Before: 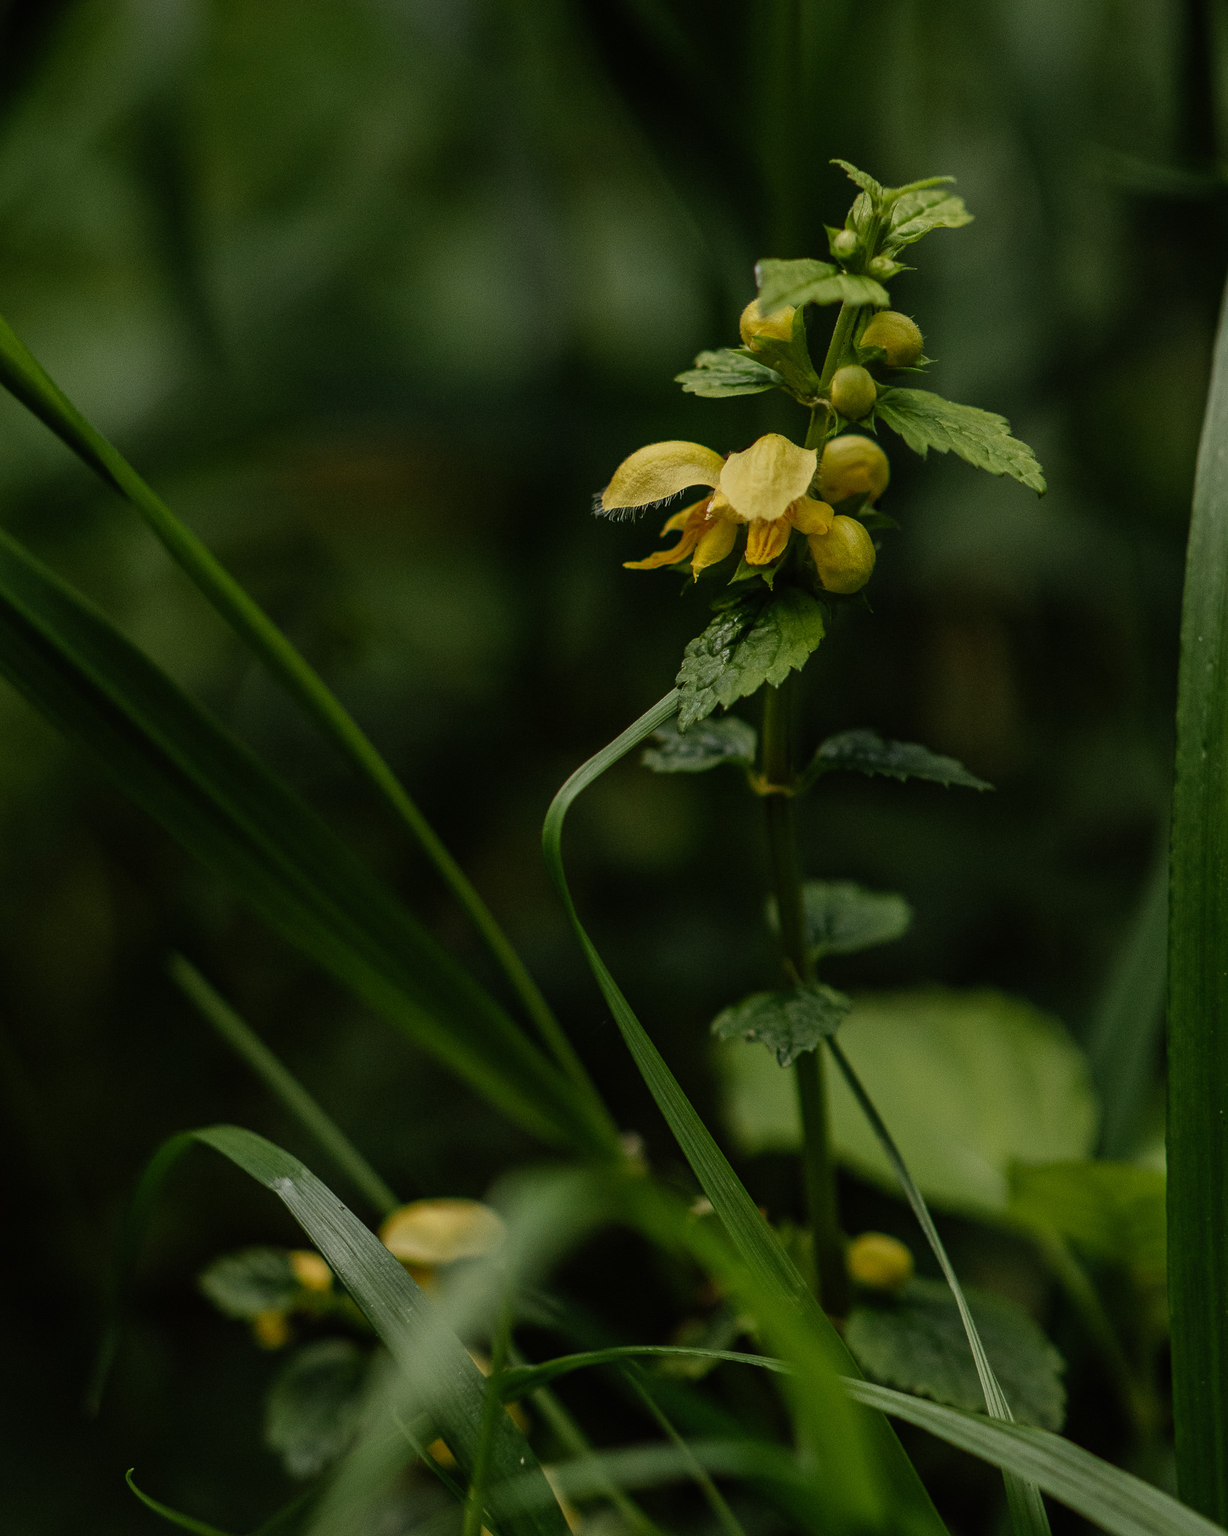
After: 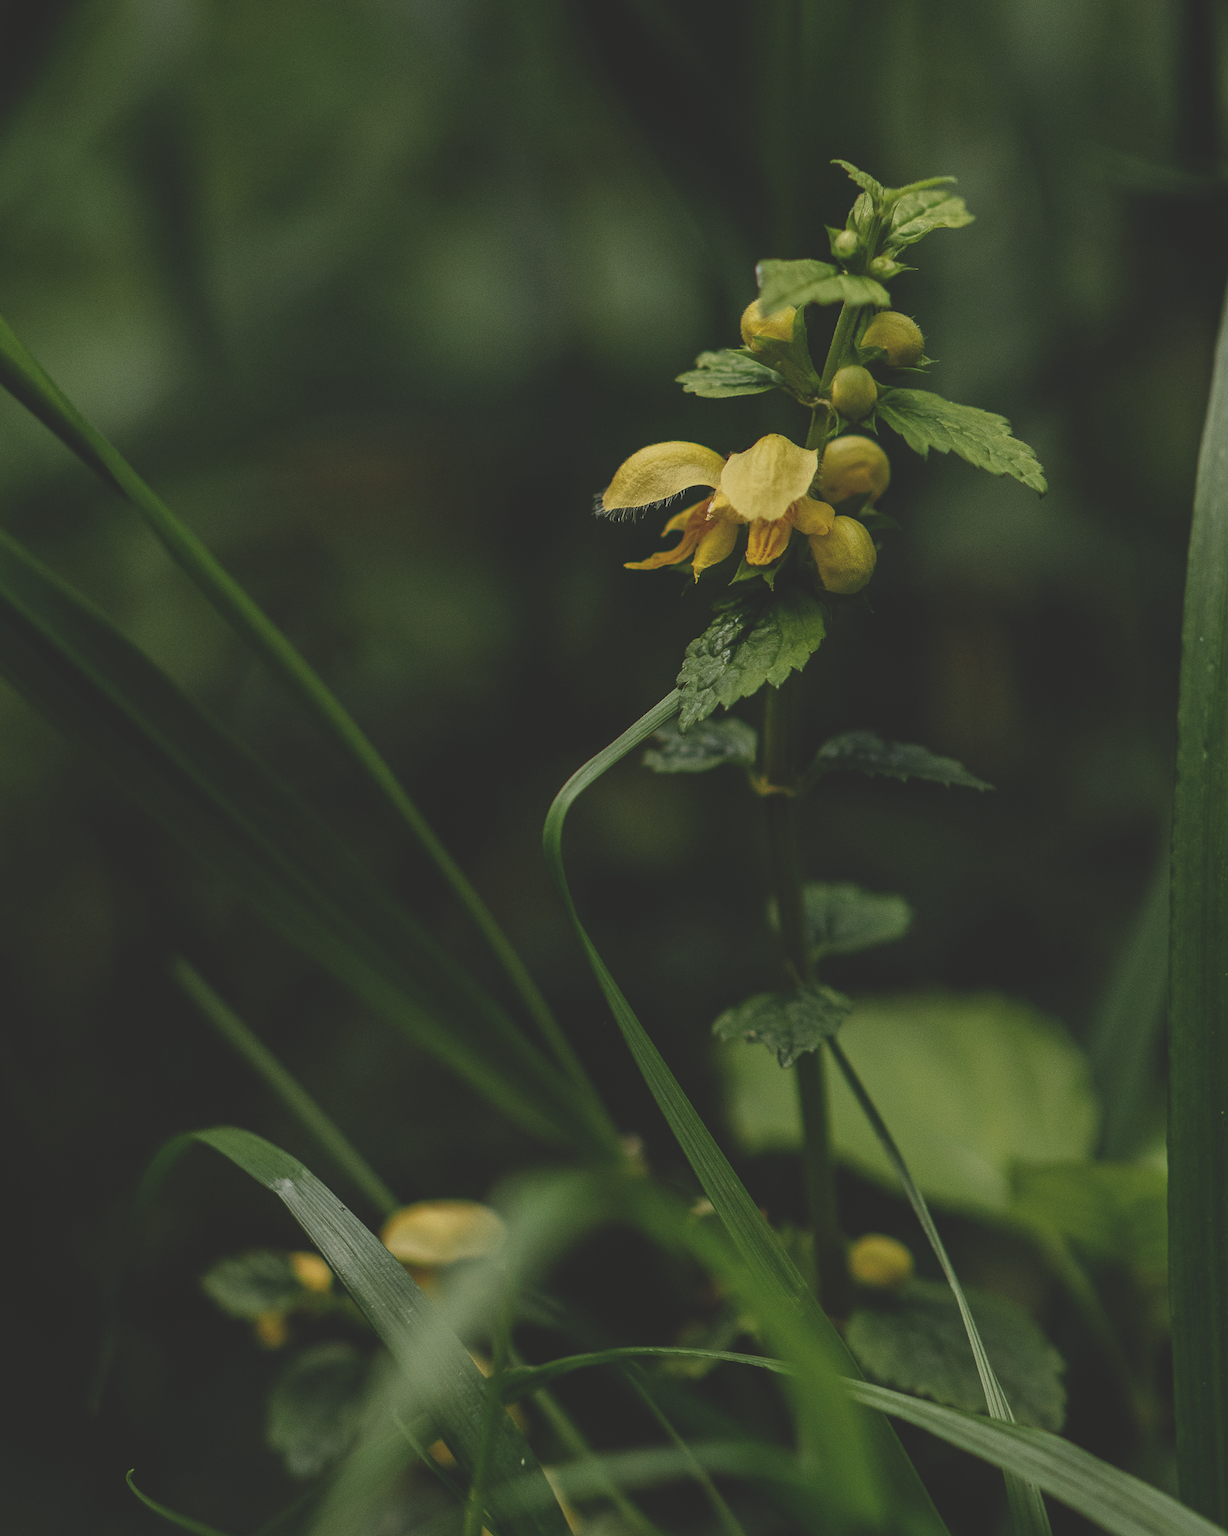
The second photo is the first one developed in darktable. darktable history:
exposure: black level correction -0.023, exposure -0.039 EV, compensate highlight preservation false
